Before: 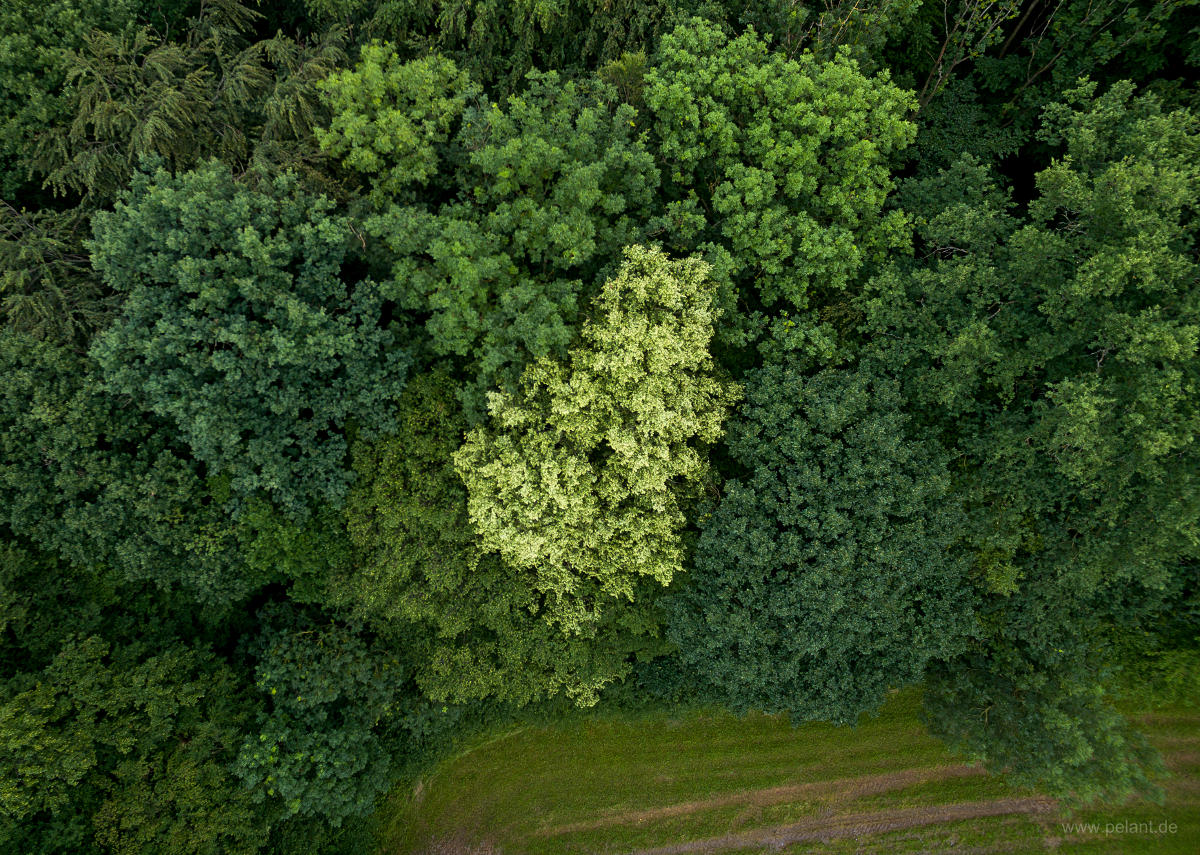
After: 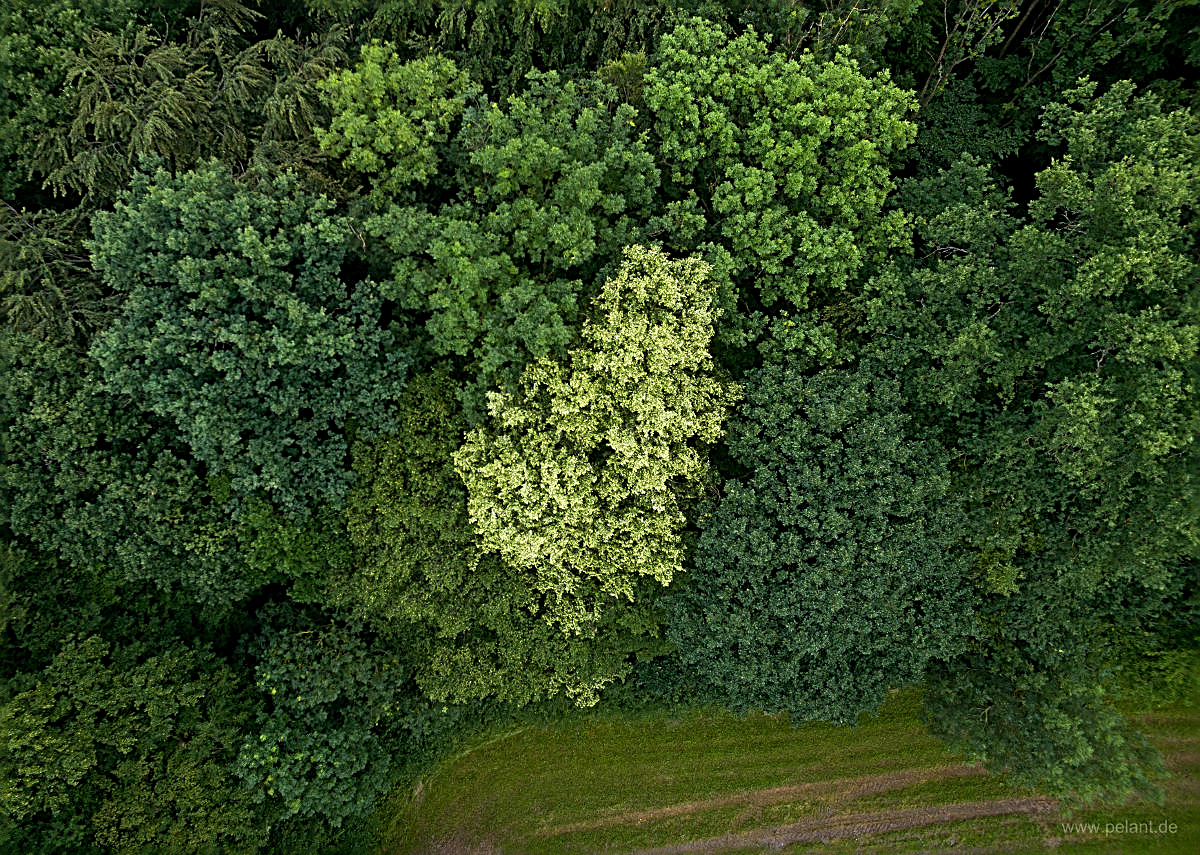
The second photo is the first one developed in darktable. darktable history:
sharpen: radius 2.803, amount 0.723
